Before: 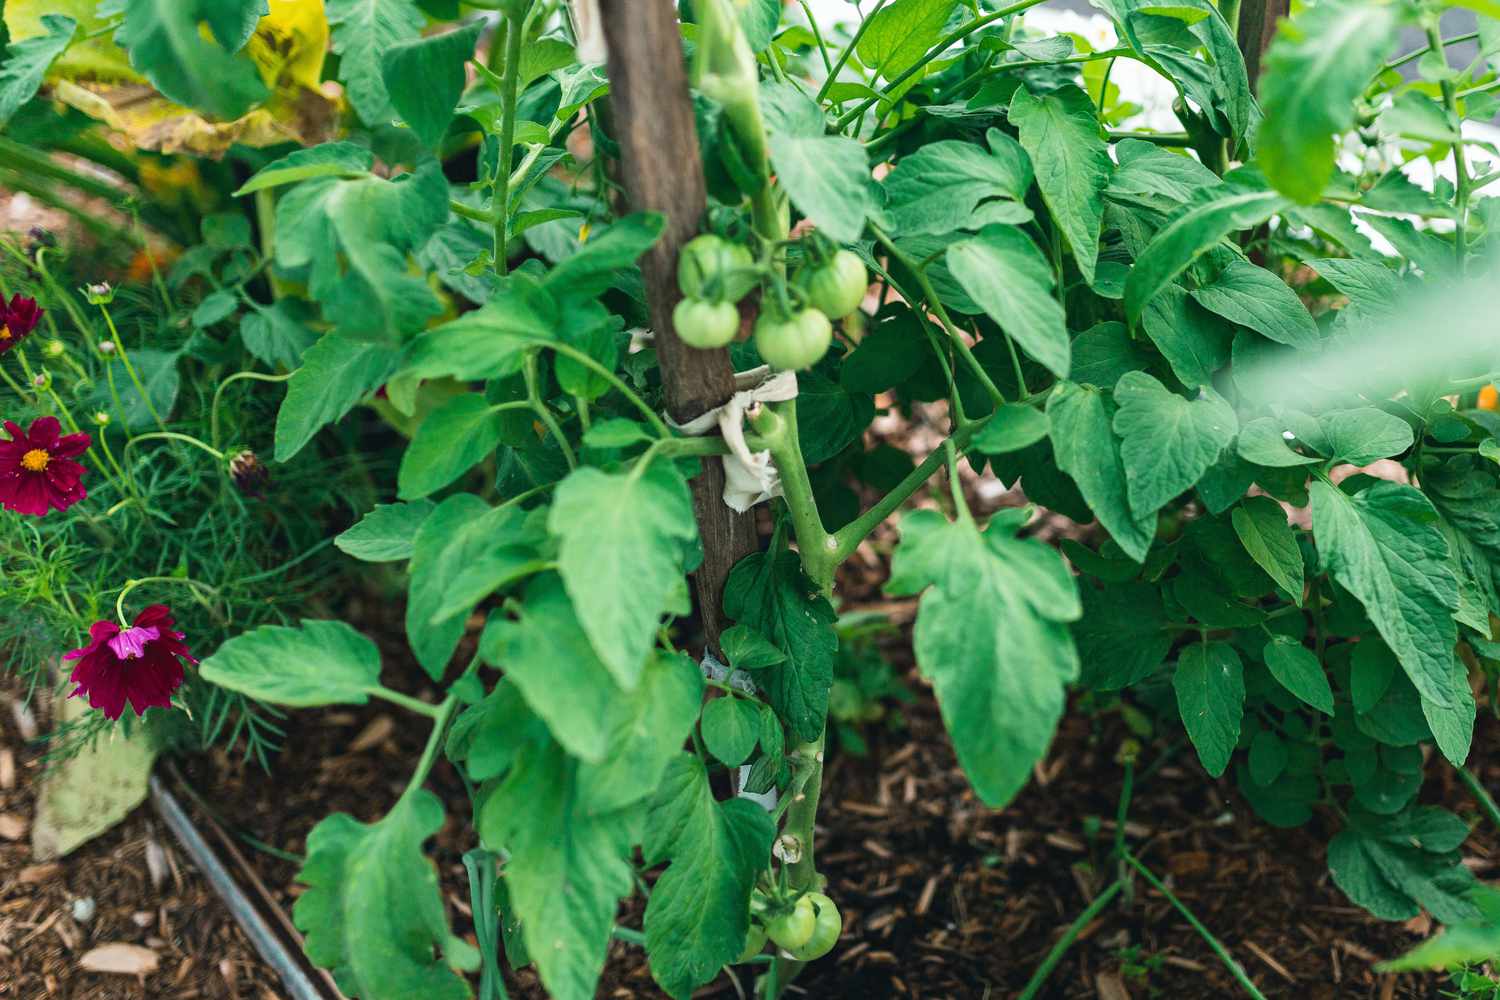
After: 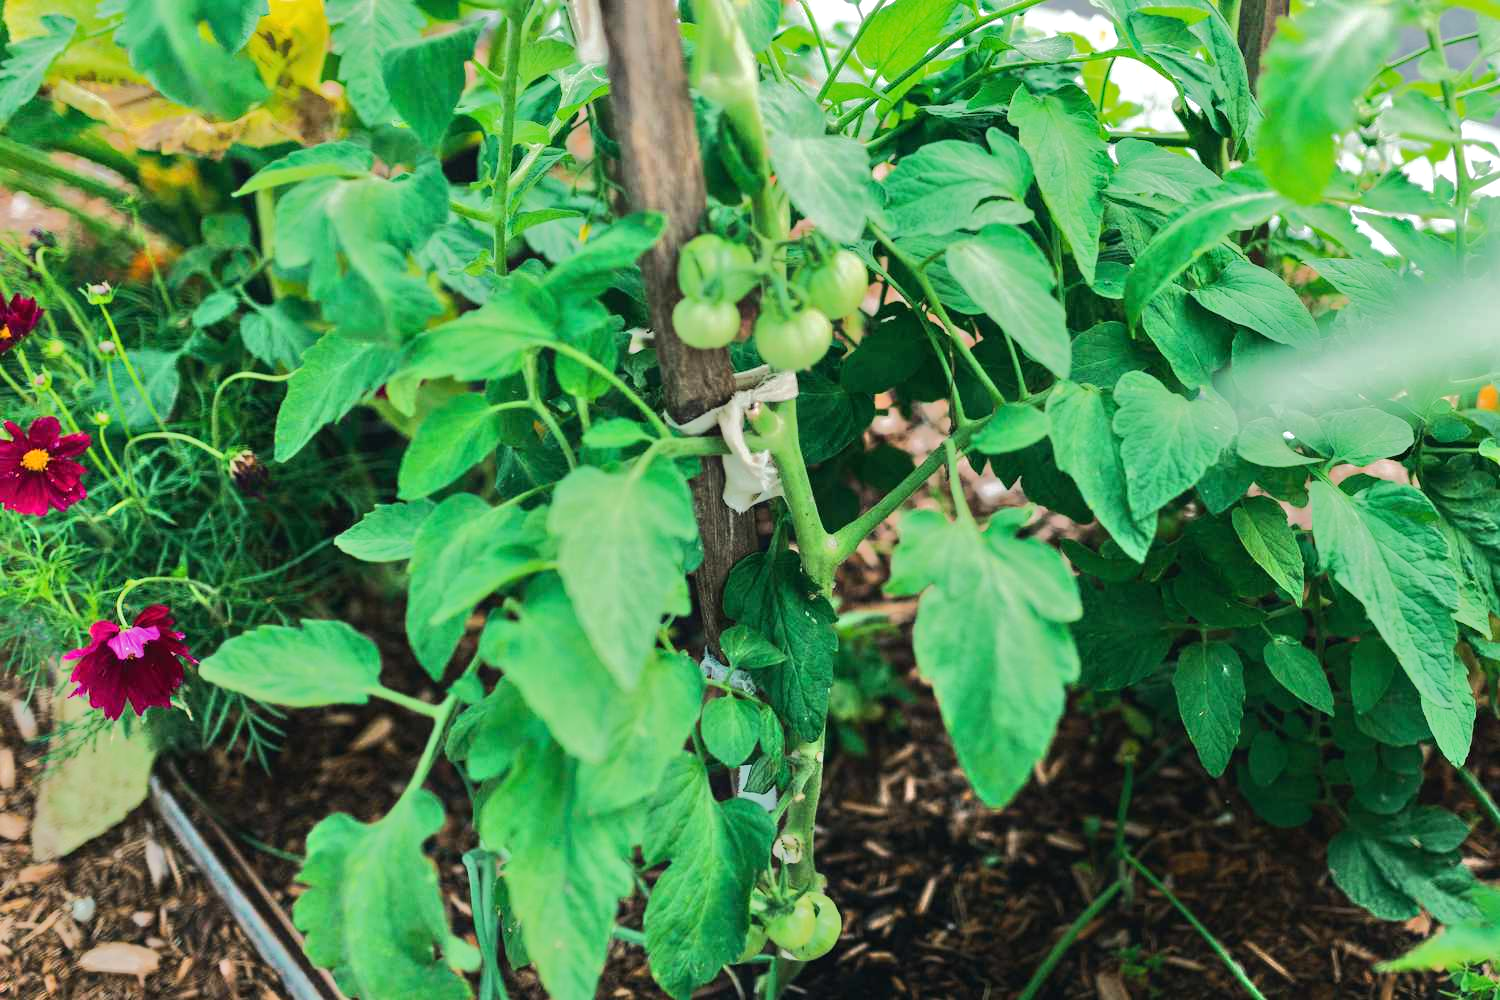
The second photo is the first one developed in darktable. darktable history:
tone equalizer: -8 EV -0.538 EV, -7 EV -0.303 EV, -6 EV -0.078 EV, -5 EV 0.423 EV, -4 EV 0.96 EV, -3 EV 0.772 EV, -2 EV -0.007 EV, -1 EV 0.133 EV, +0 EV -0.024 EV, edges refinement/feathering 500, mask exposure compensation -1.57 EV, preserve details guided filter
